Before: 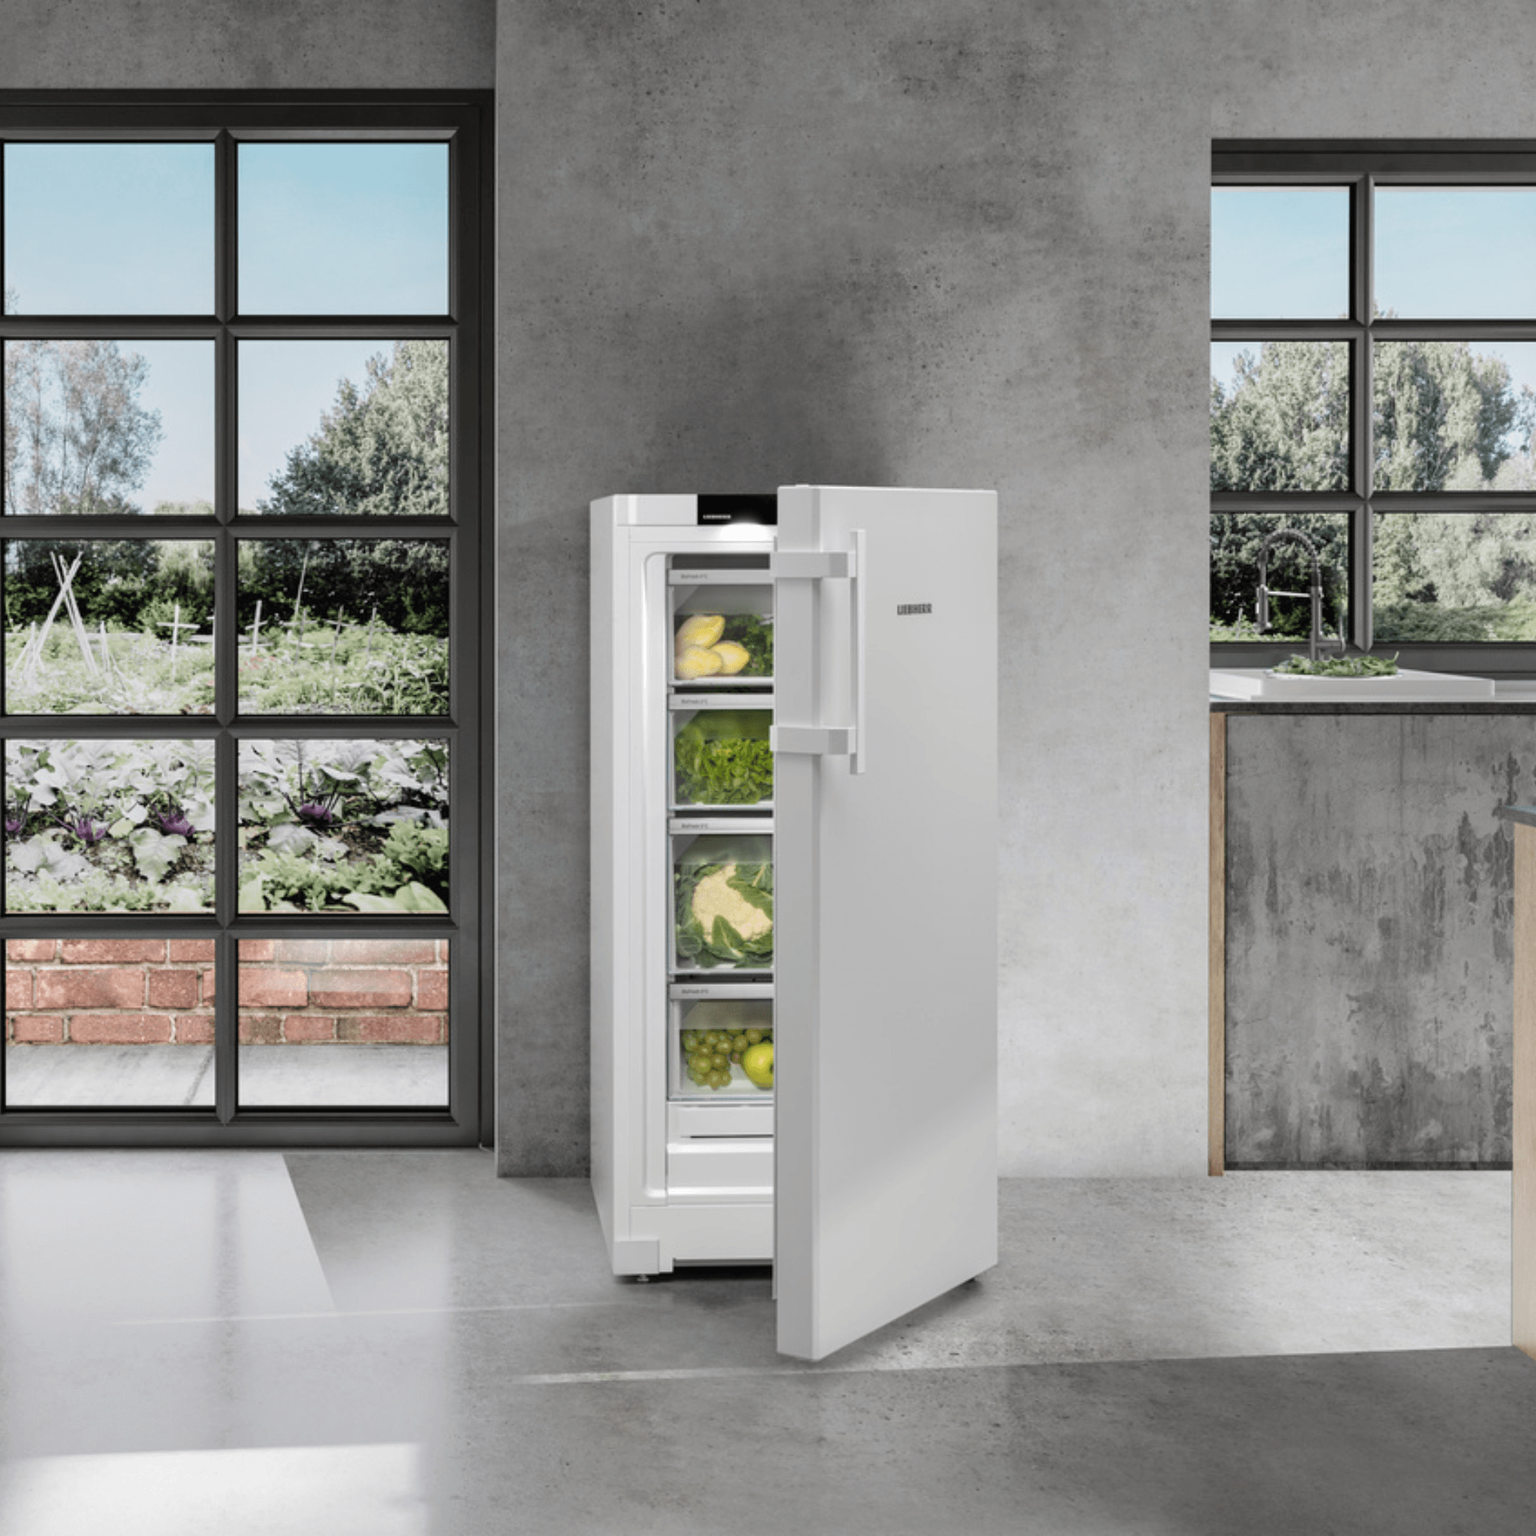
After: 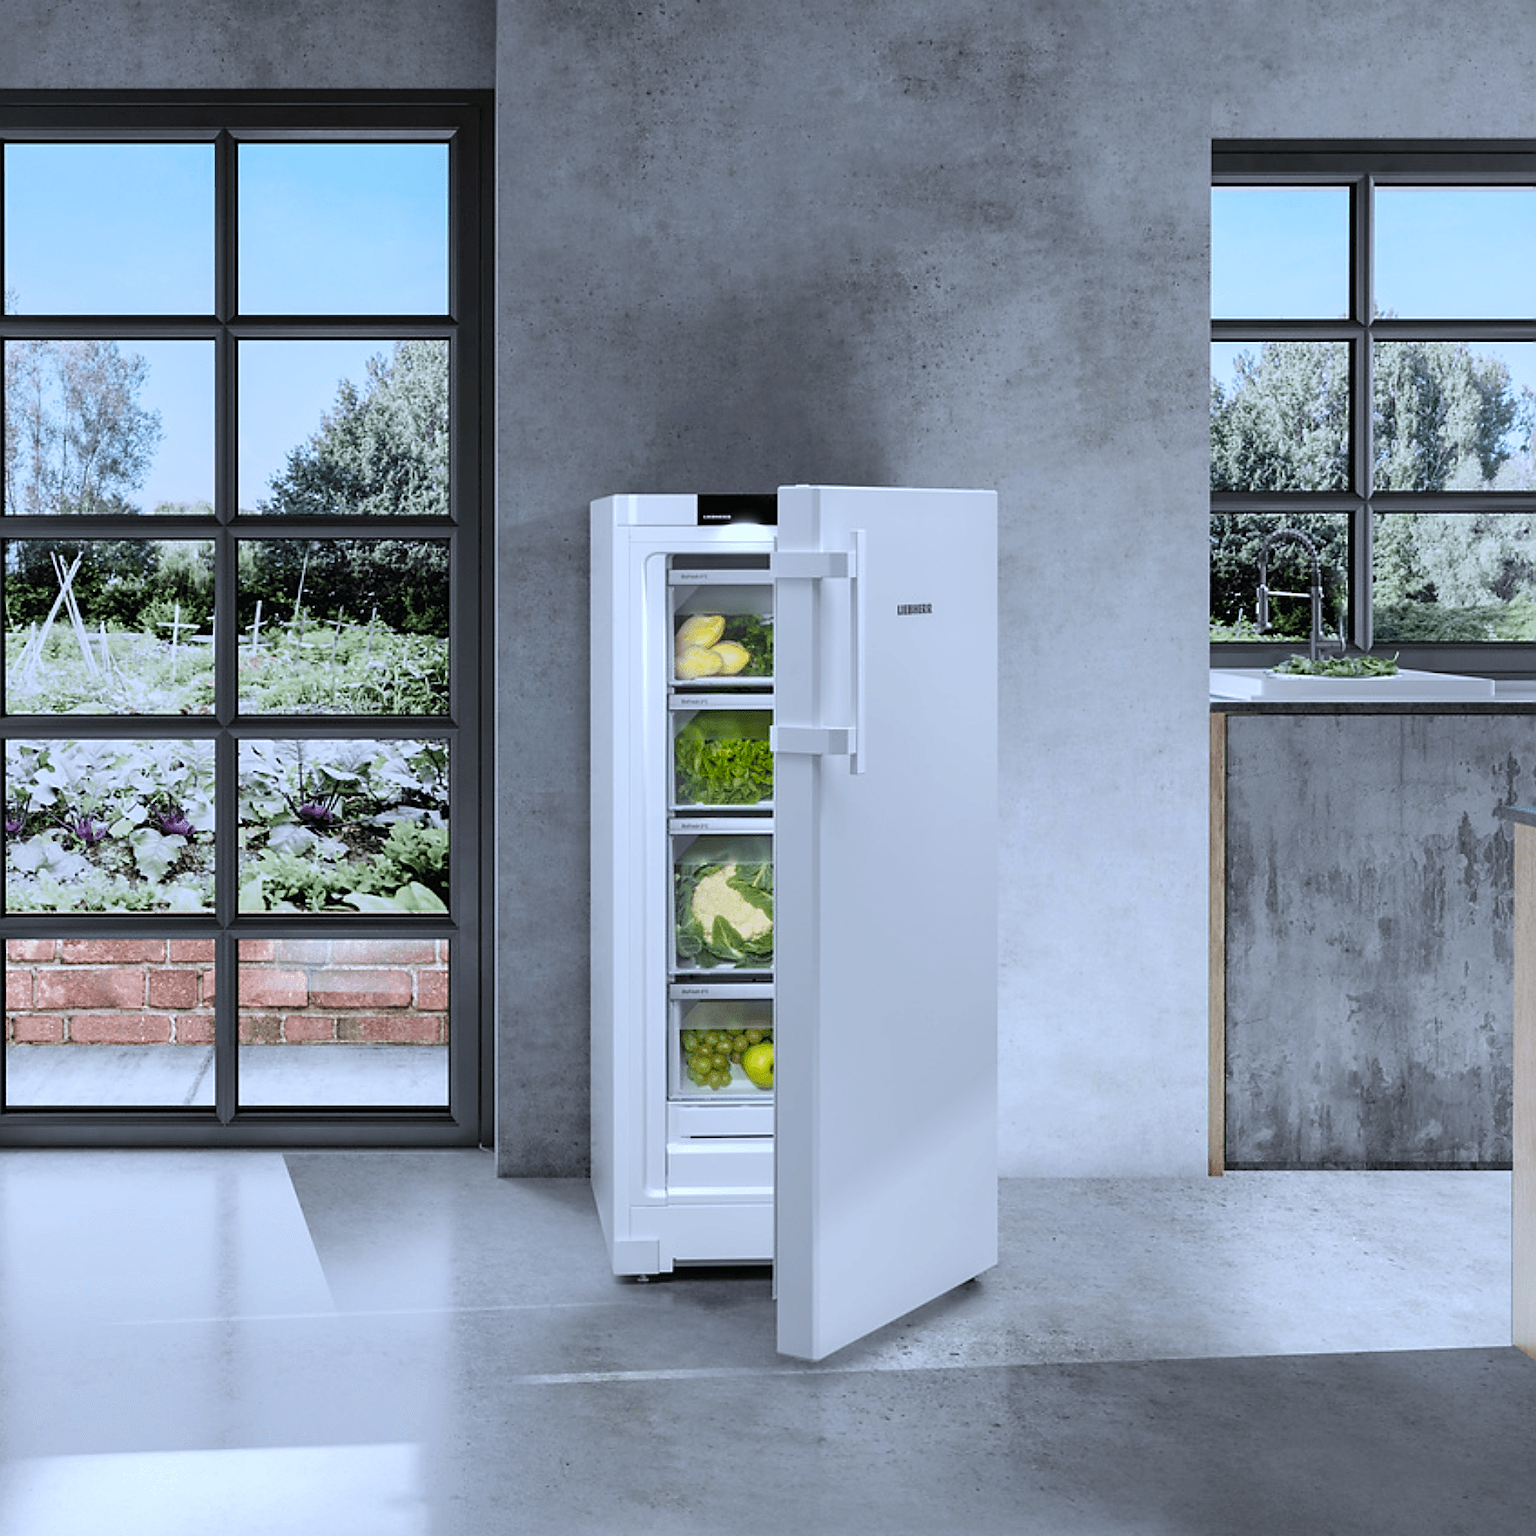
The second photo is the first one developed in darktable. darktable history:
sharpen: radius 1.4, amount 1.25, threshold 0.7
contrast brightness saturation: contrast 0.09, saturation 0.28
white balance: red 0.931, blue 1.11
